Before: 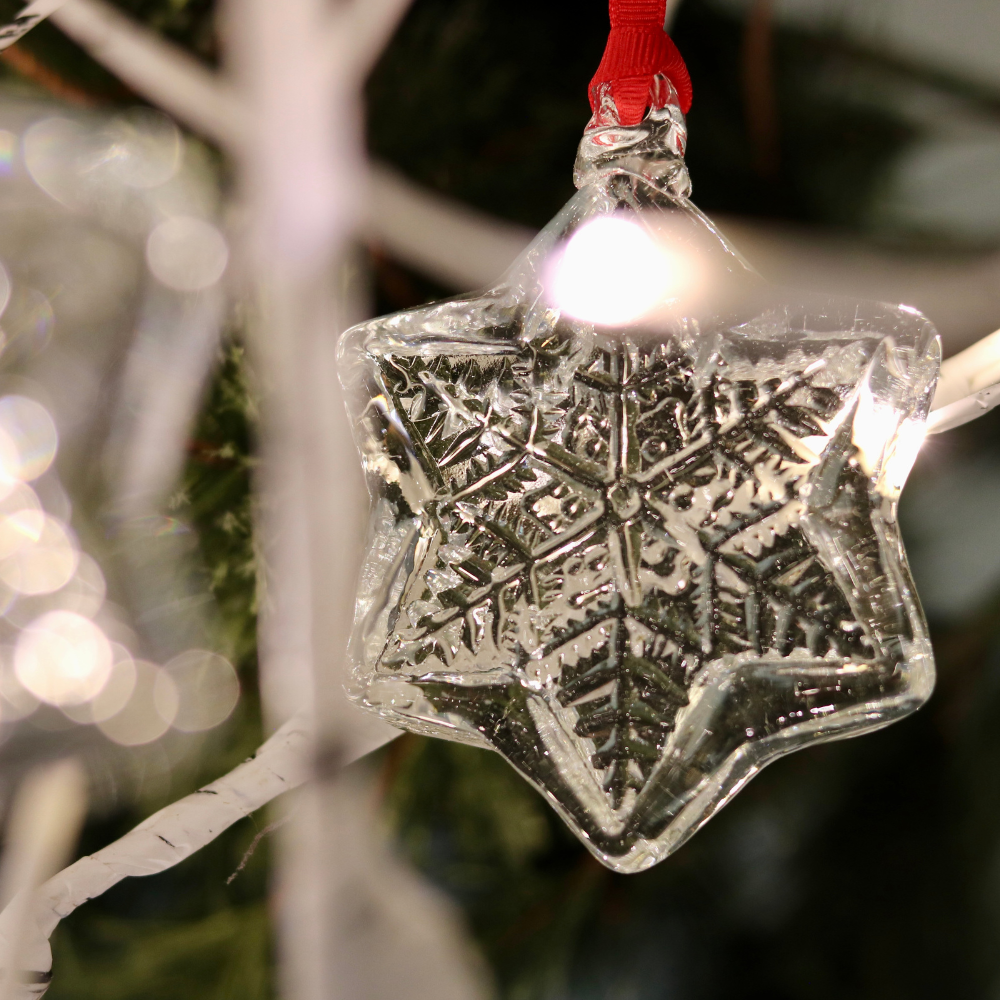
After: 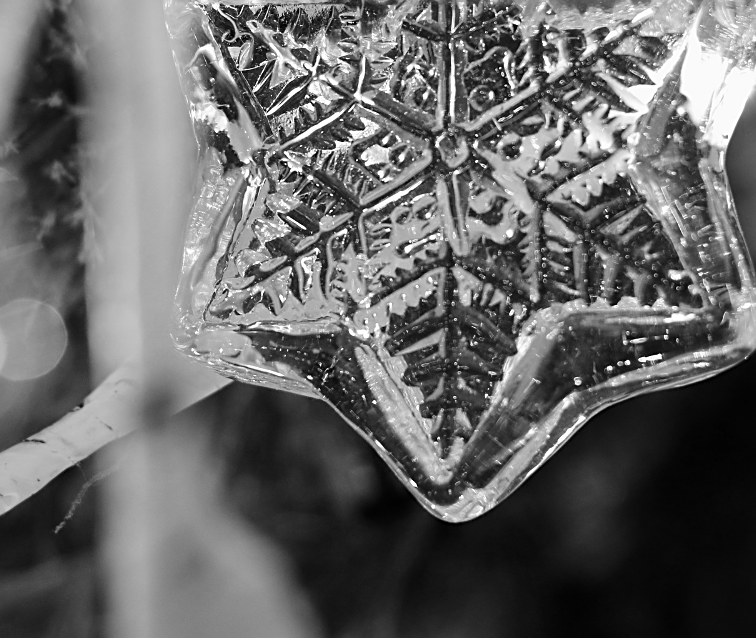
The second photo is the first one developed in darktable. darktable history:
sharpen: on, module defaults
crop and rotate: left 17.299%, top 35.115%, right 7.015%, bottom 1.024%
monochrome: on, module defaults
